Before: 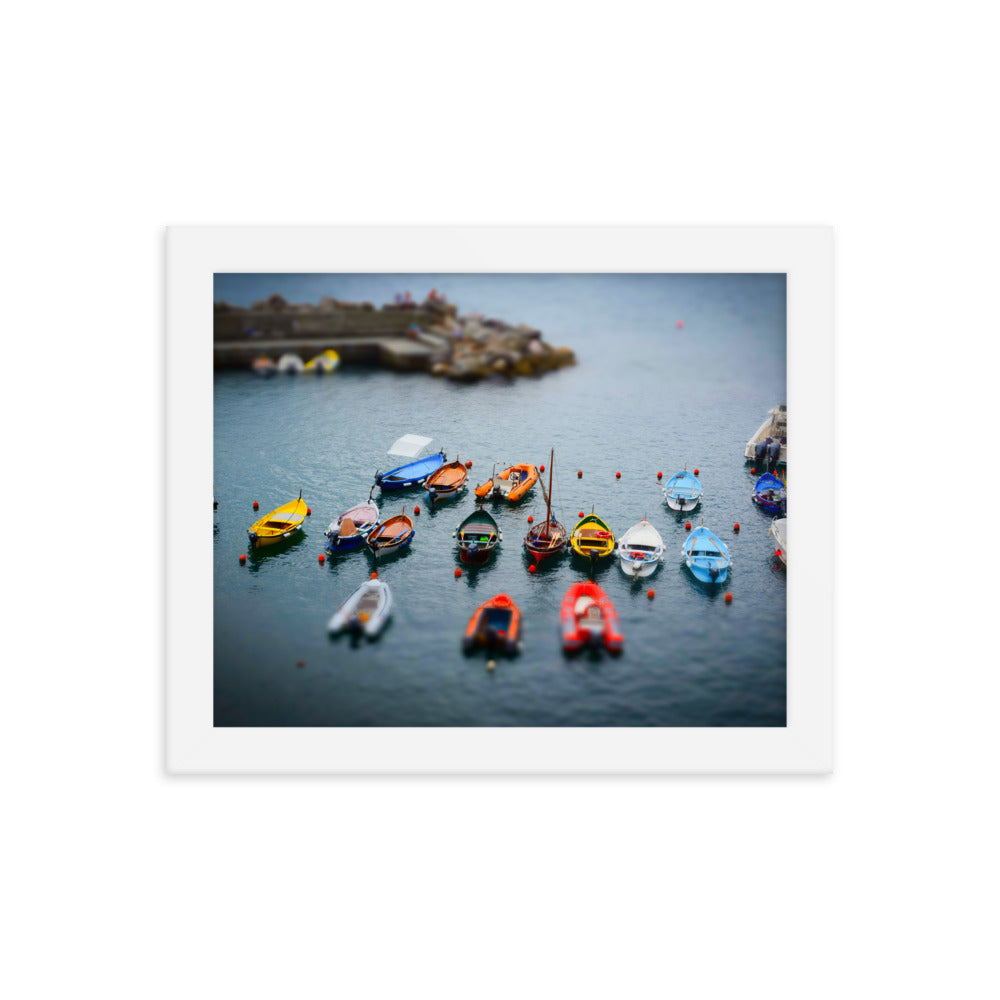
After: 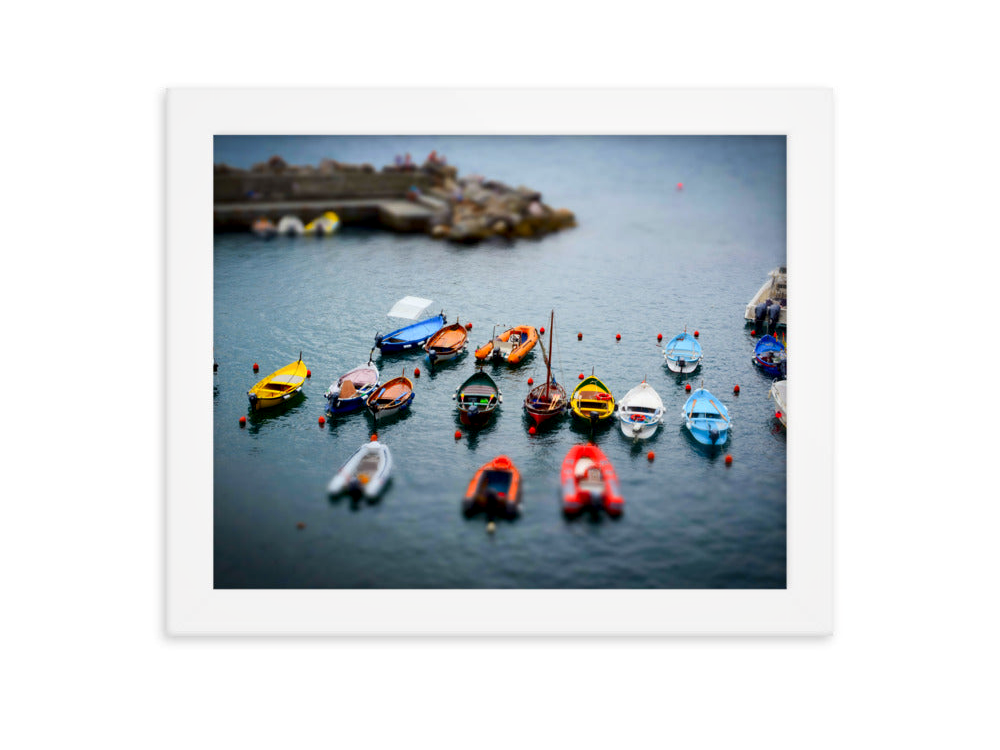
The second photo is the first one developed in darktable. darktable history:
crop: top 13.819%, bottom 11.169%
contrast equalizer: octaves 7, y [[0.6 ×6], [0.55 ×6], [0 ×6], [0 ×6], [0 ×6]], mix 0.3
